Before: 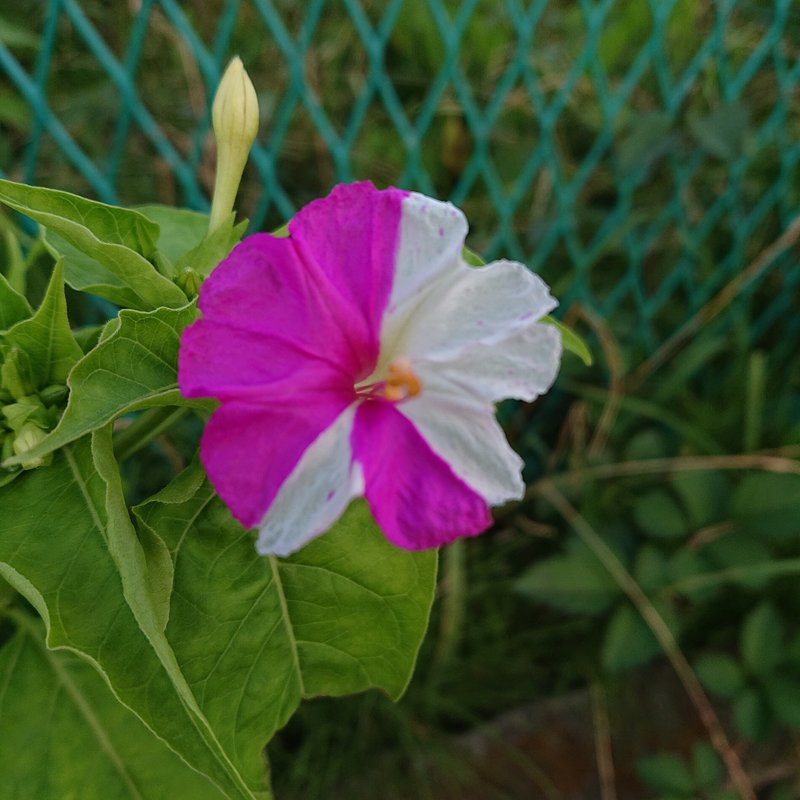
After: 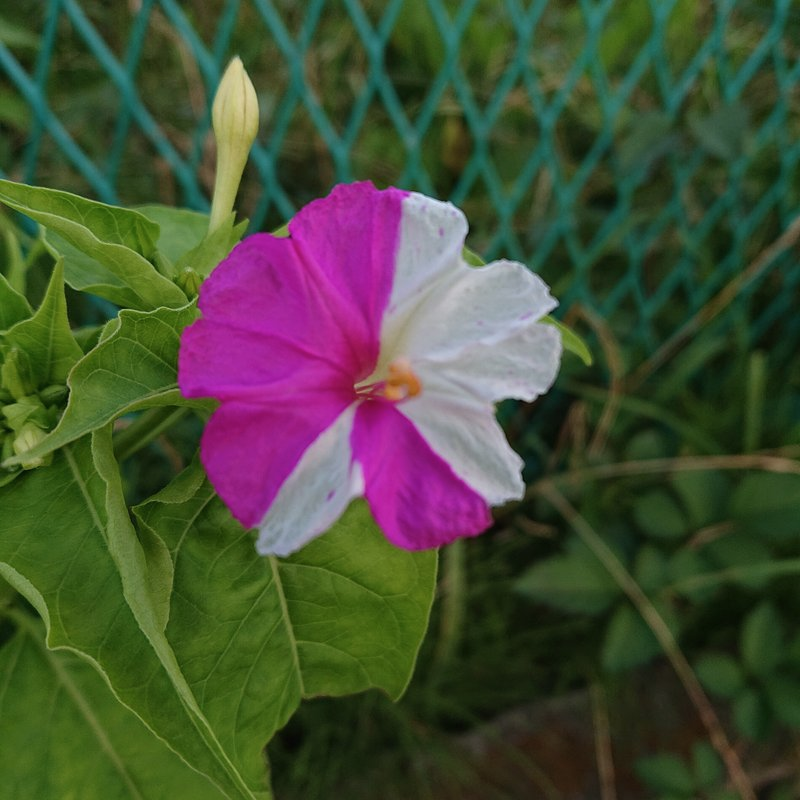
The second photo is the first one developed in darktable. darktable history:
contrast brightness saturation: saturation -0.058
